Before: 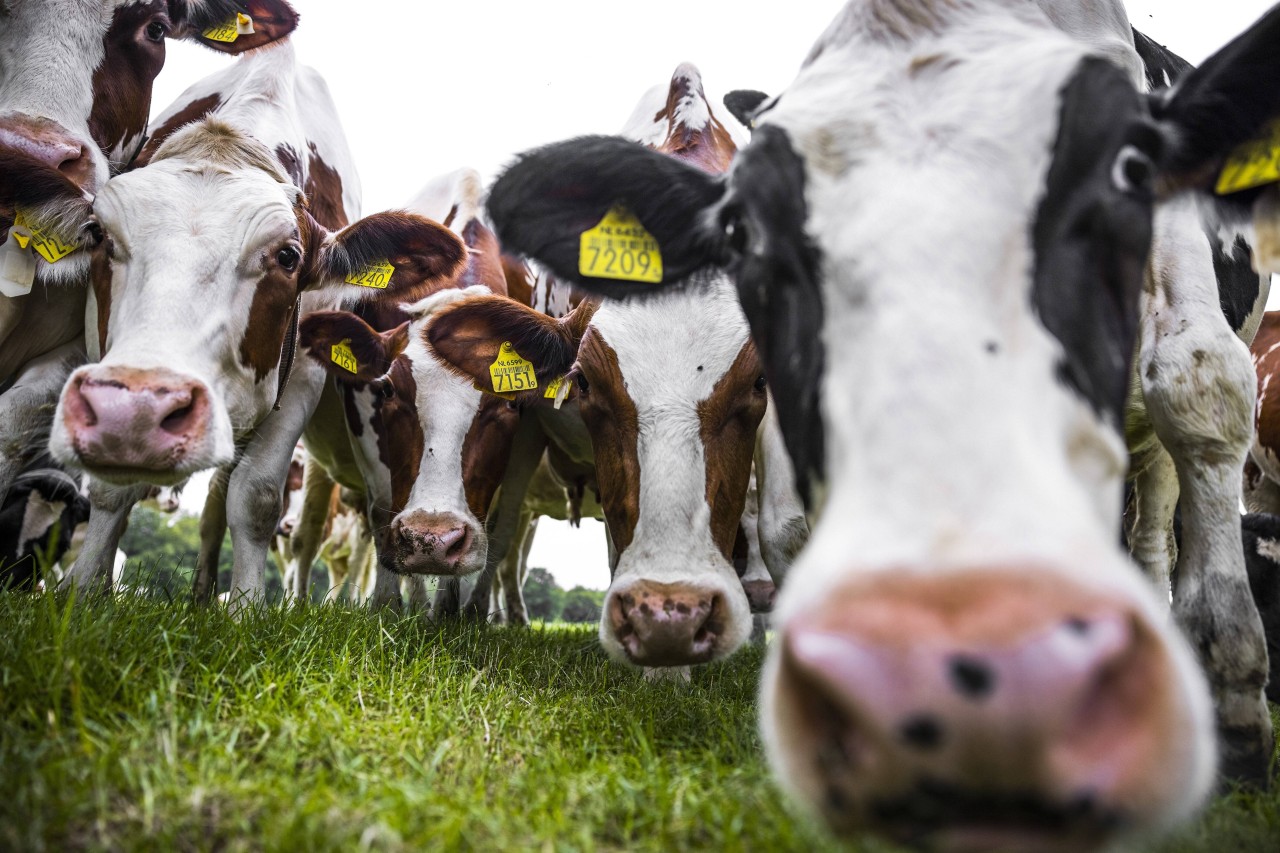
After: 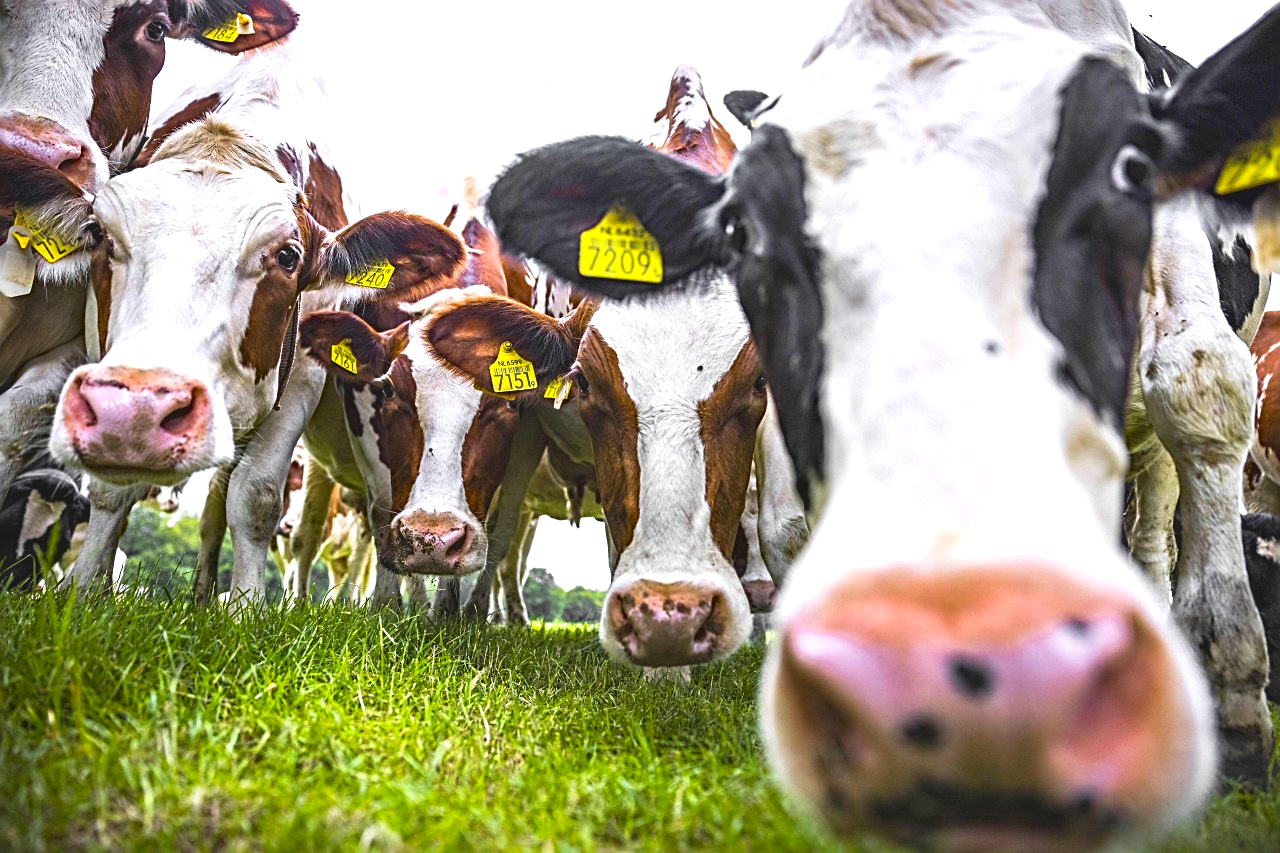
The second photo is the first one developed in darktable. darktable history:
haze removal: compatibility mode true, adaptive false
contrast brightness saturation: contrast -0.184, saturation 0.189
exposure: exposure 1.001 EV, compensate highlight preservation false
sharpen: radius 2.532, amount 0.623
